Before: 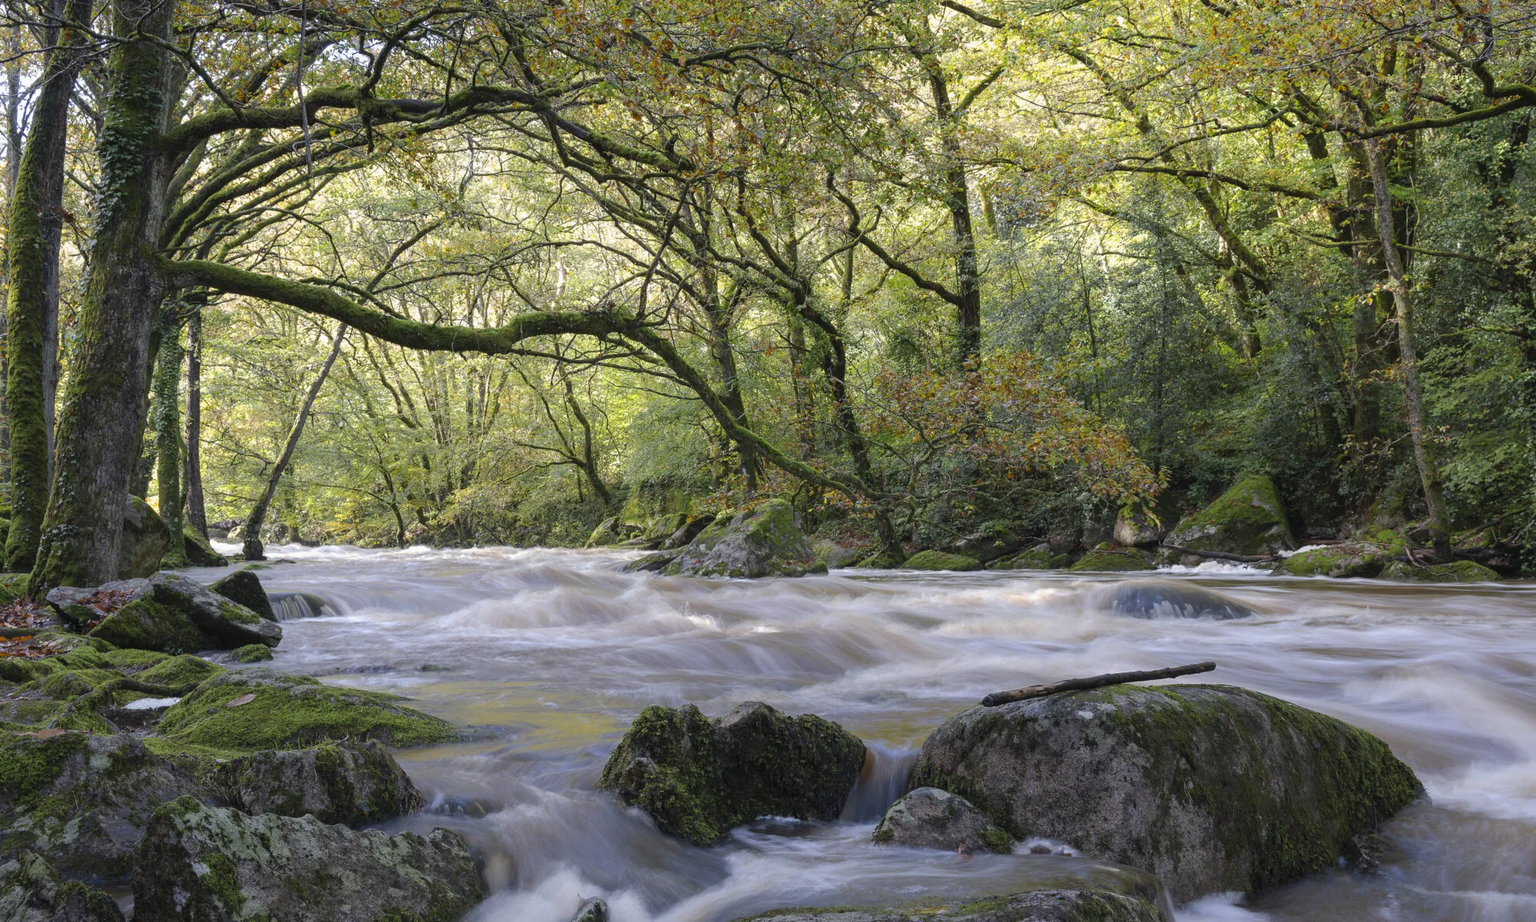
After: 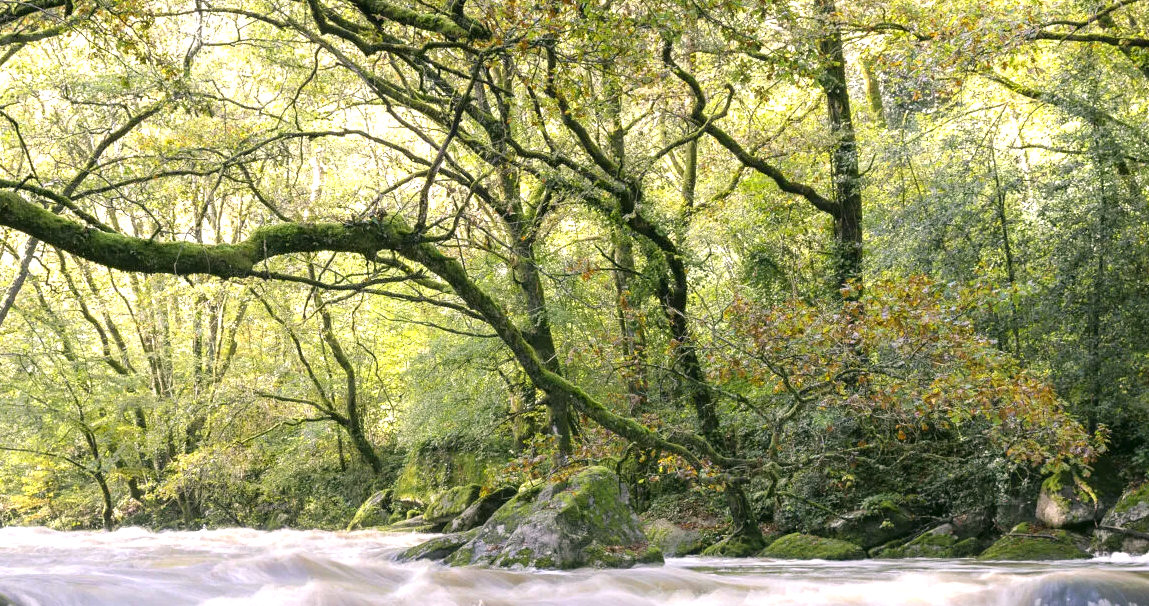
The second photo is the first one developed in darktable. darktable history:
crop: left 20.726%, top 15.263%, right 21.799%, bottom 34.176%
exposure: exposure 0.134 EV, compensate exposure bias true, compensate highlight preservation false
color correction: highlights a* 4.22, highlights b* 4.96, shadows a* -7.01, shadows b* 4.61
tone equalizer: -8 EV -0.749 EV, -7 EV -0.729 EV, -6 EV -0.629 EV, -5 EV -0.369 EV, -3 EV 0.386 EV, -2 EV 0.6 EV, -1 EV 0.675 EV, +0 EV 0.777 EV
levels: levels [0, 0.499, 1]
